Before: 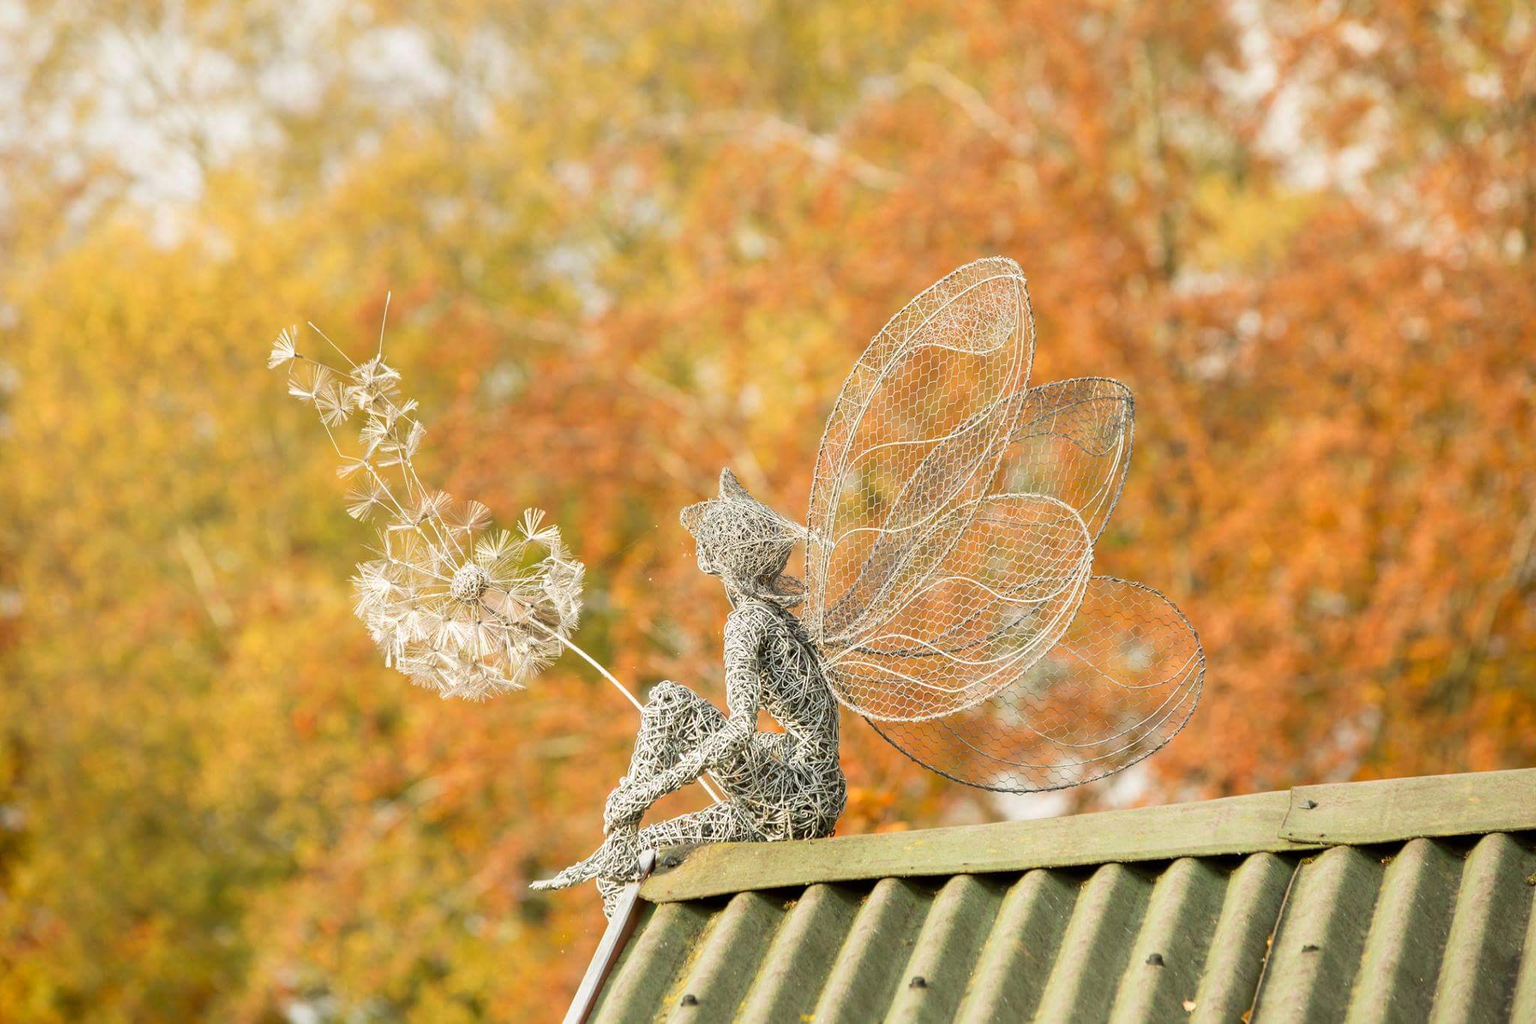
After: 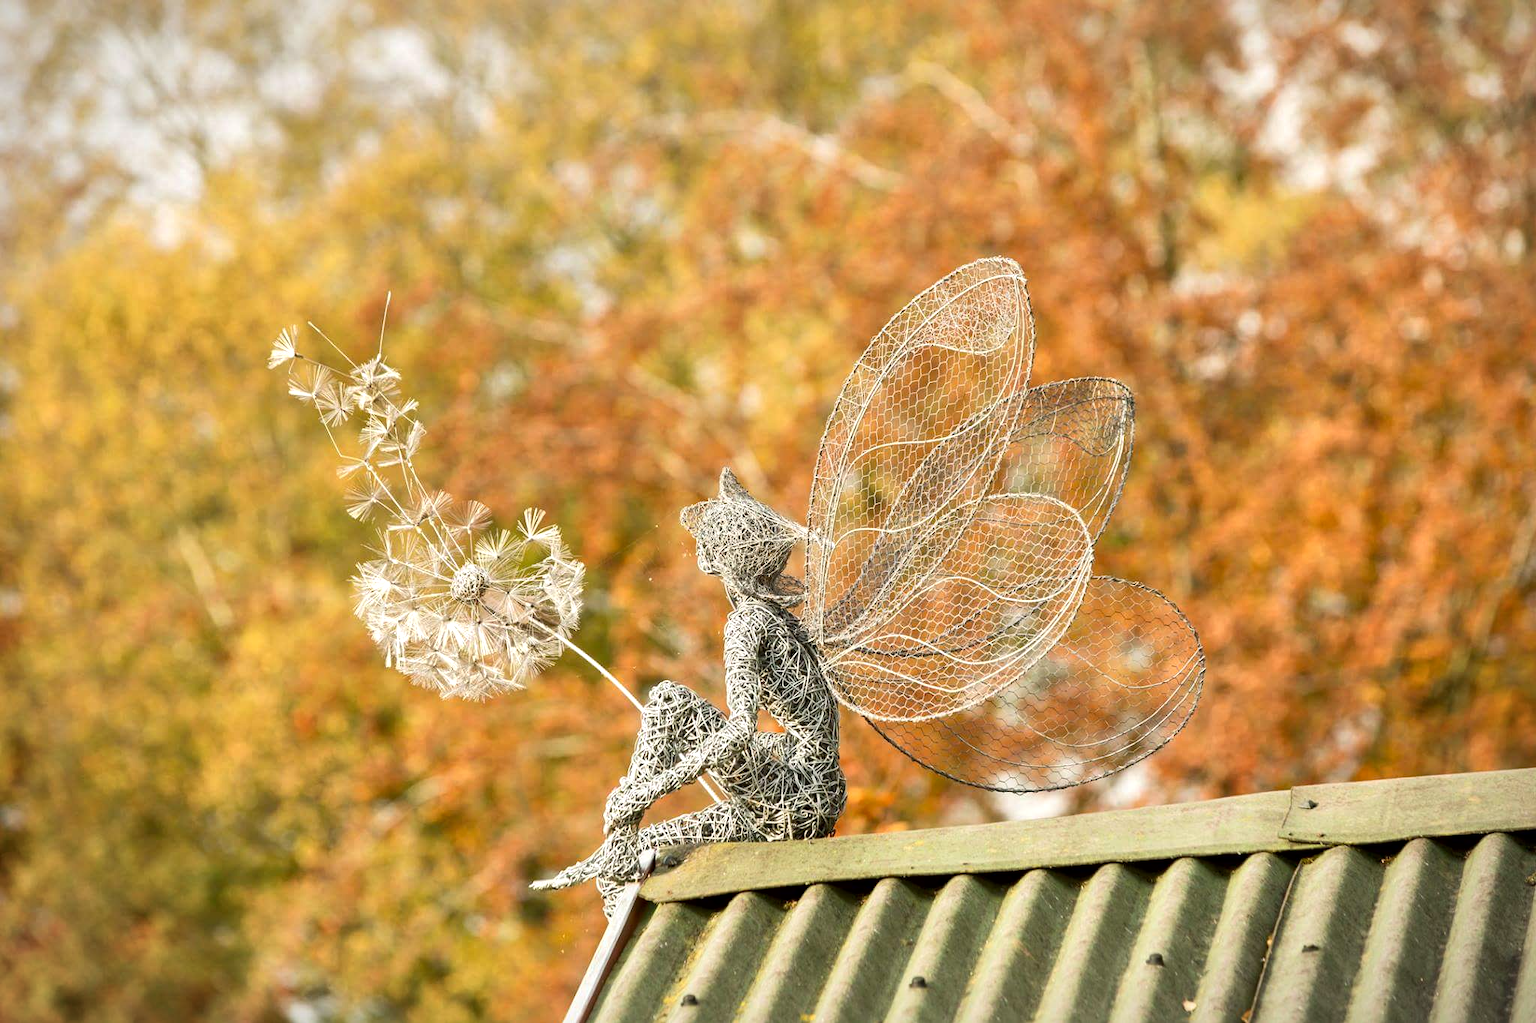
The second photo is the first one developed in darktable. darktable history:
local contrast: mode bilateral grid, contrast 24, coarseness 59, detail 151%, midtone range 0.2
vignetting: fall-off start 97.42%, fall-off radius 100.26%, width/height ratio 1.365, unbound false
